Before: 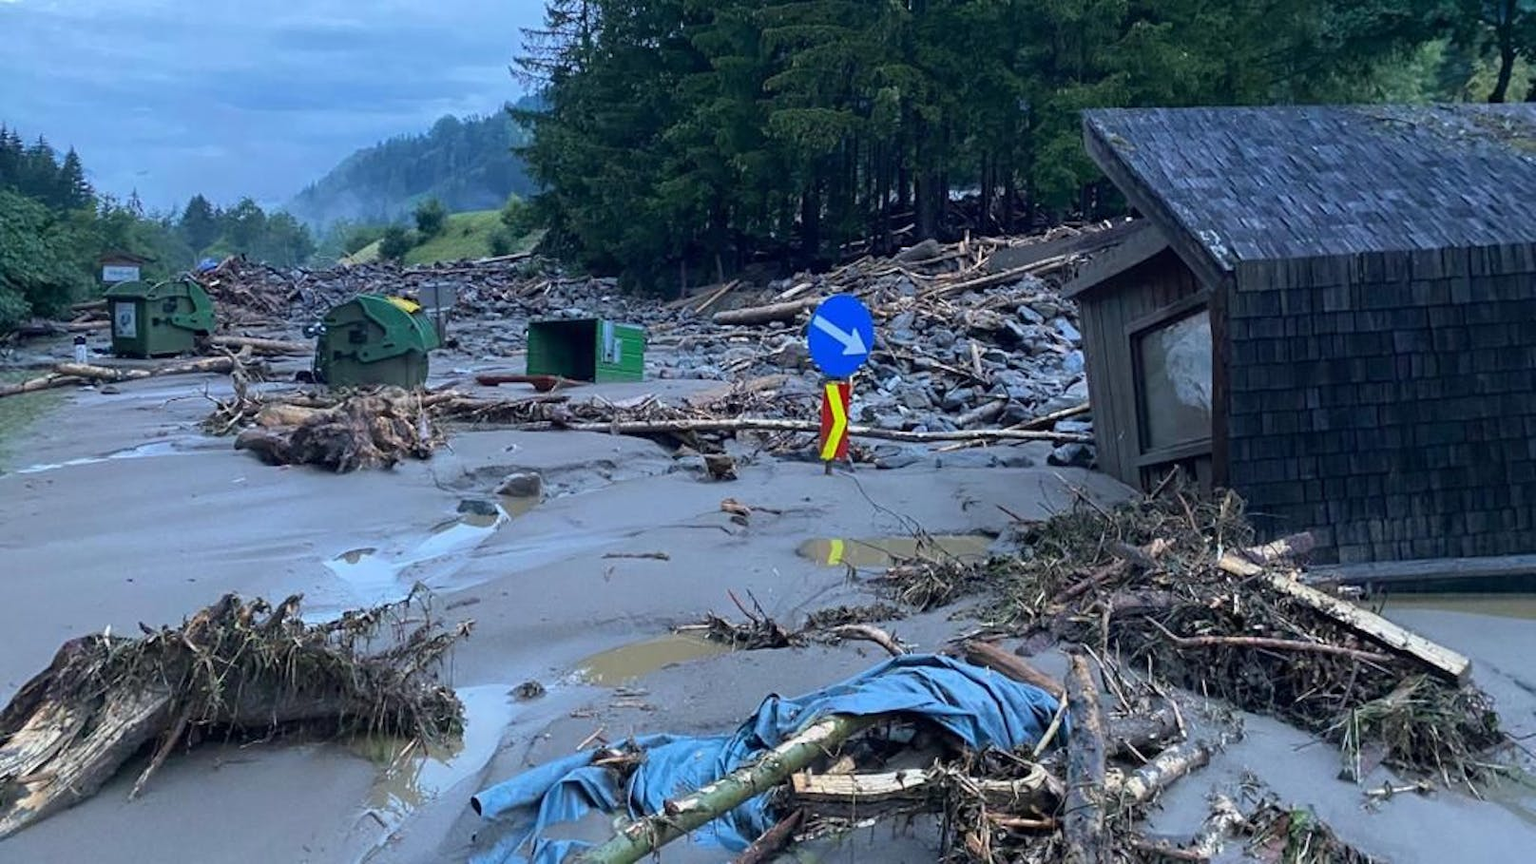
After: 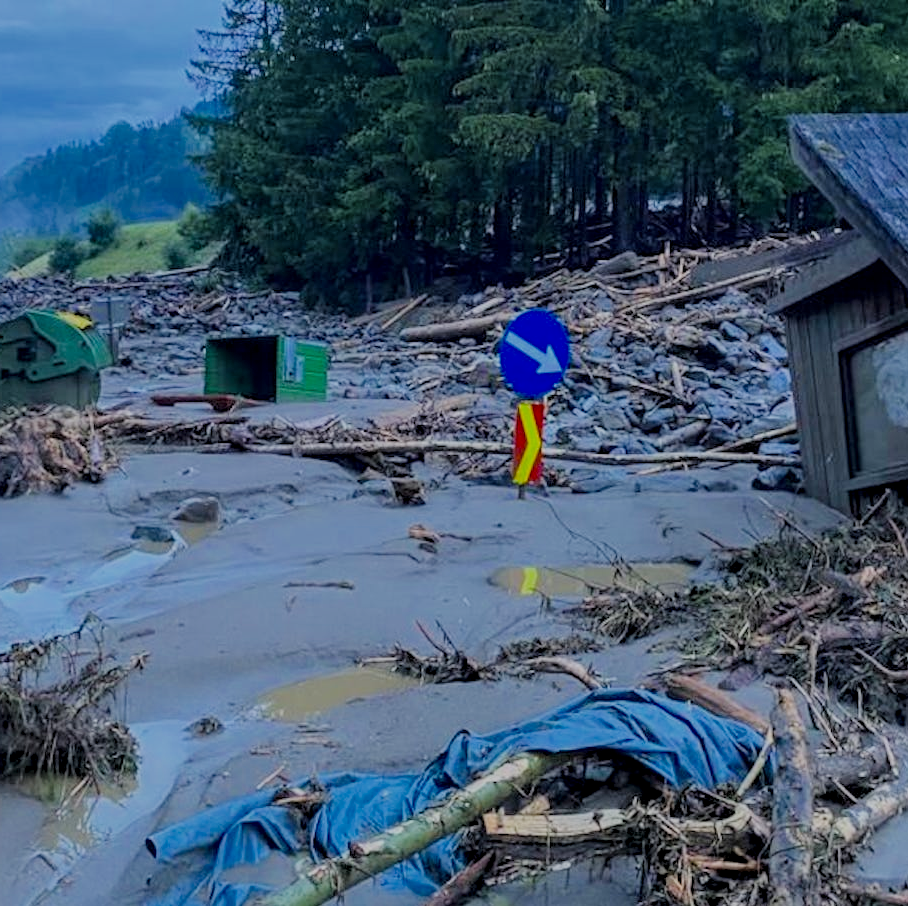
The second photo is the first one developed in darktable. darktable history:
crop: left 21.674%, right 22.086%
filmic rgb: white relative exposure 8 EV, threshold 3 EV, hardness 2.44, latitude 10.07%, contrast 0.72, highlights saturation mix 10%, shadows ↔ highlights balance 1.38%, color science v4 (2020), enable highlight reconstruction true
local contrast: detail 130%
